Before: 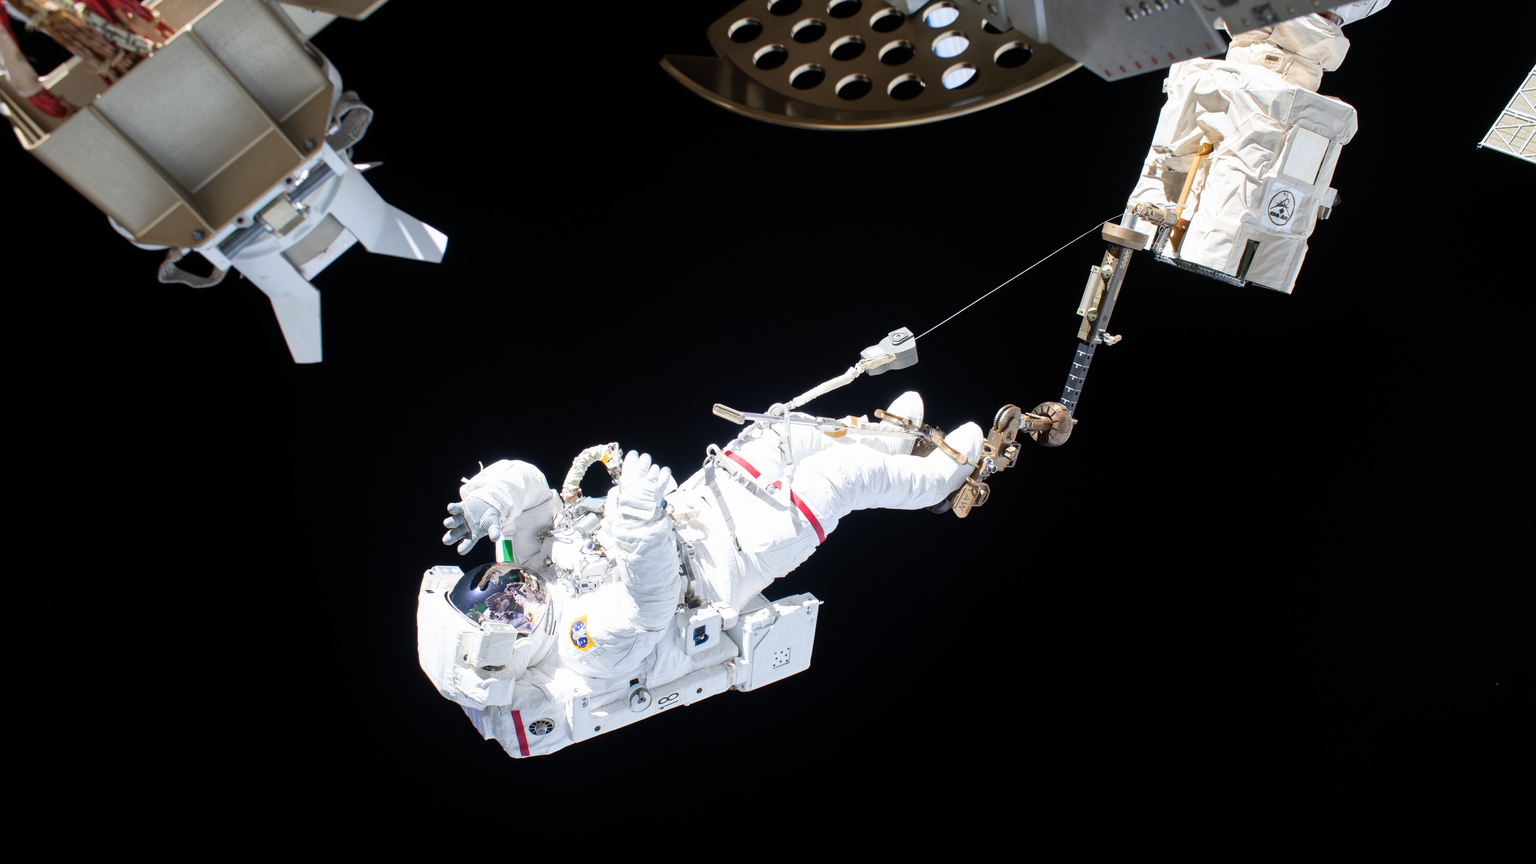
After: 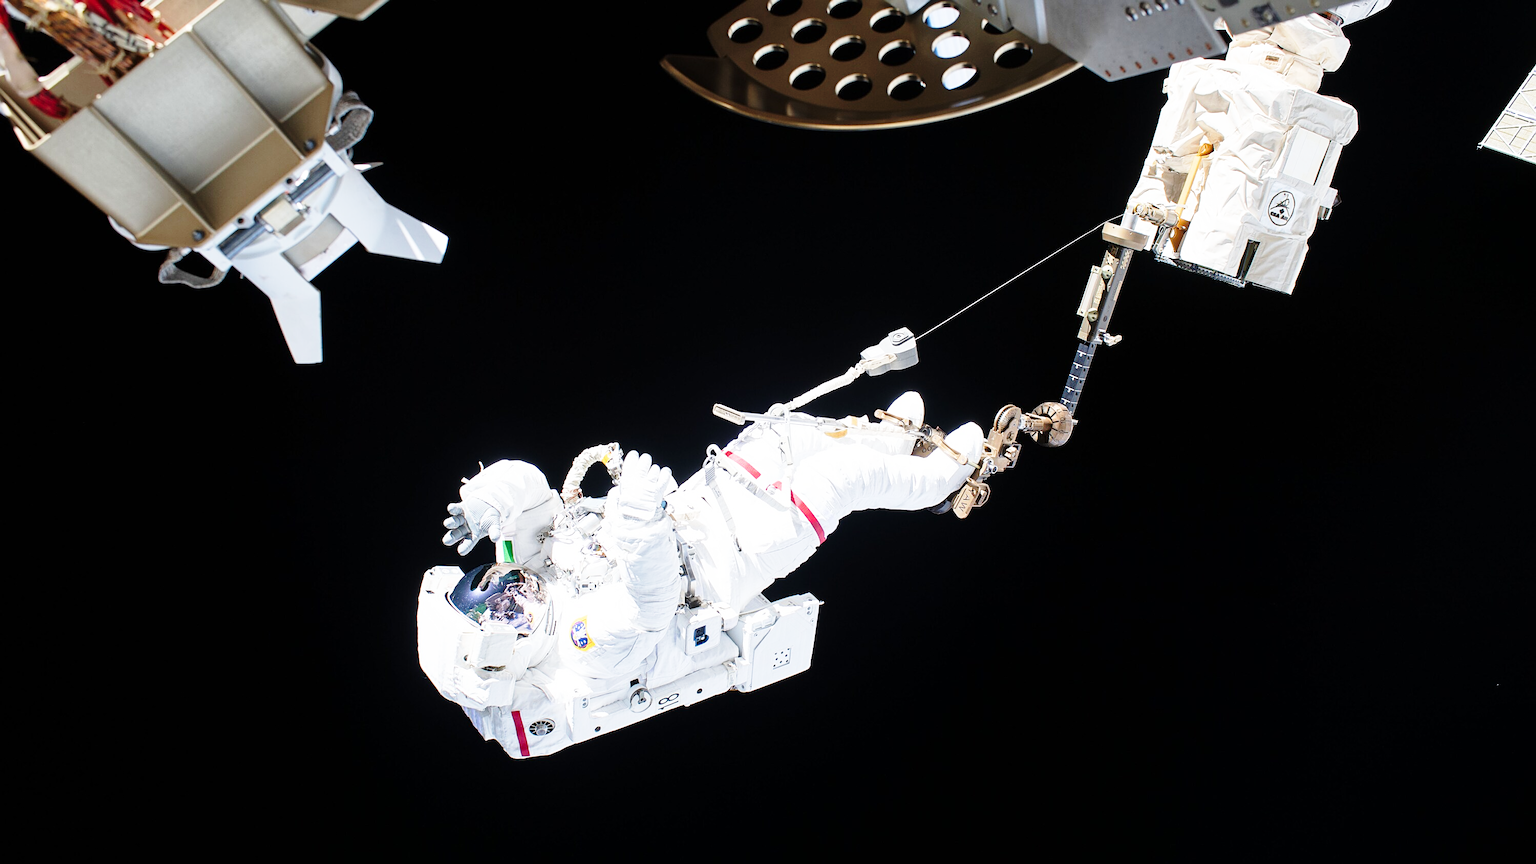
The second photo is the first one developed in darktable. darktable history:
base curve: curves: ch0 [(0, 0) (0.028, 0.03) (0.121, 0.232) (0.46, 0.748) (0.859, 0.968) (1, 1)], preserve colors none
sharpen: amount 0.489
